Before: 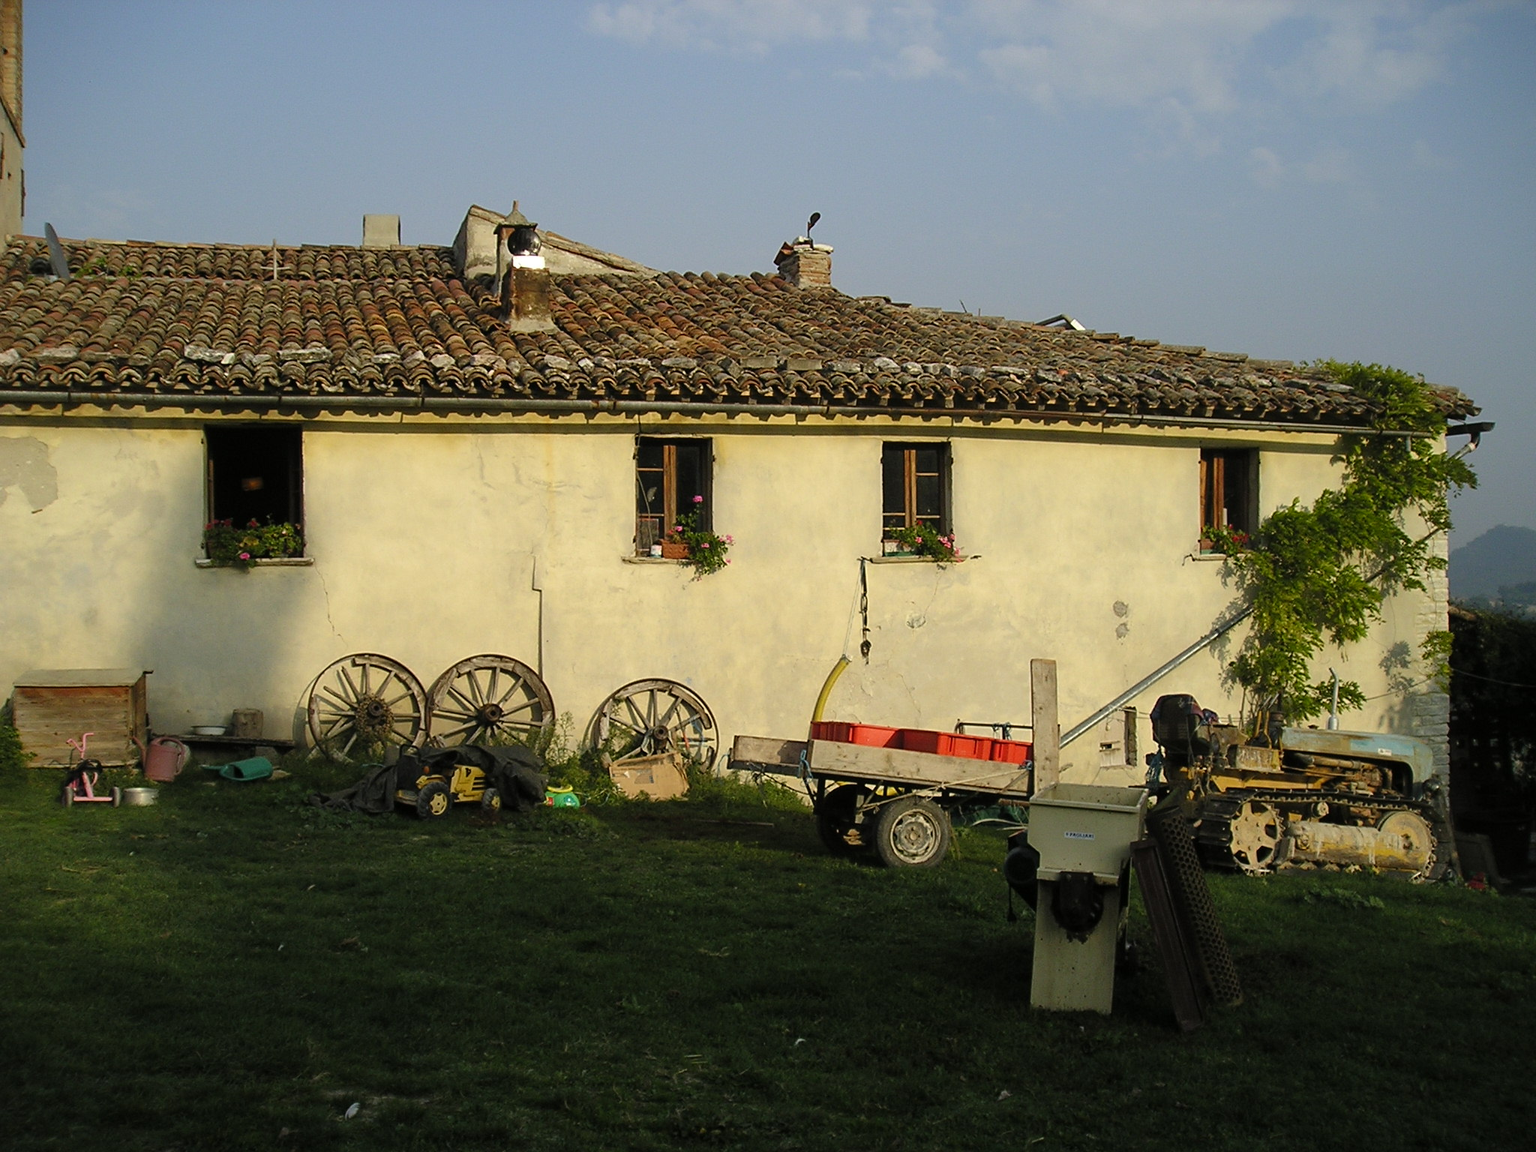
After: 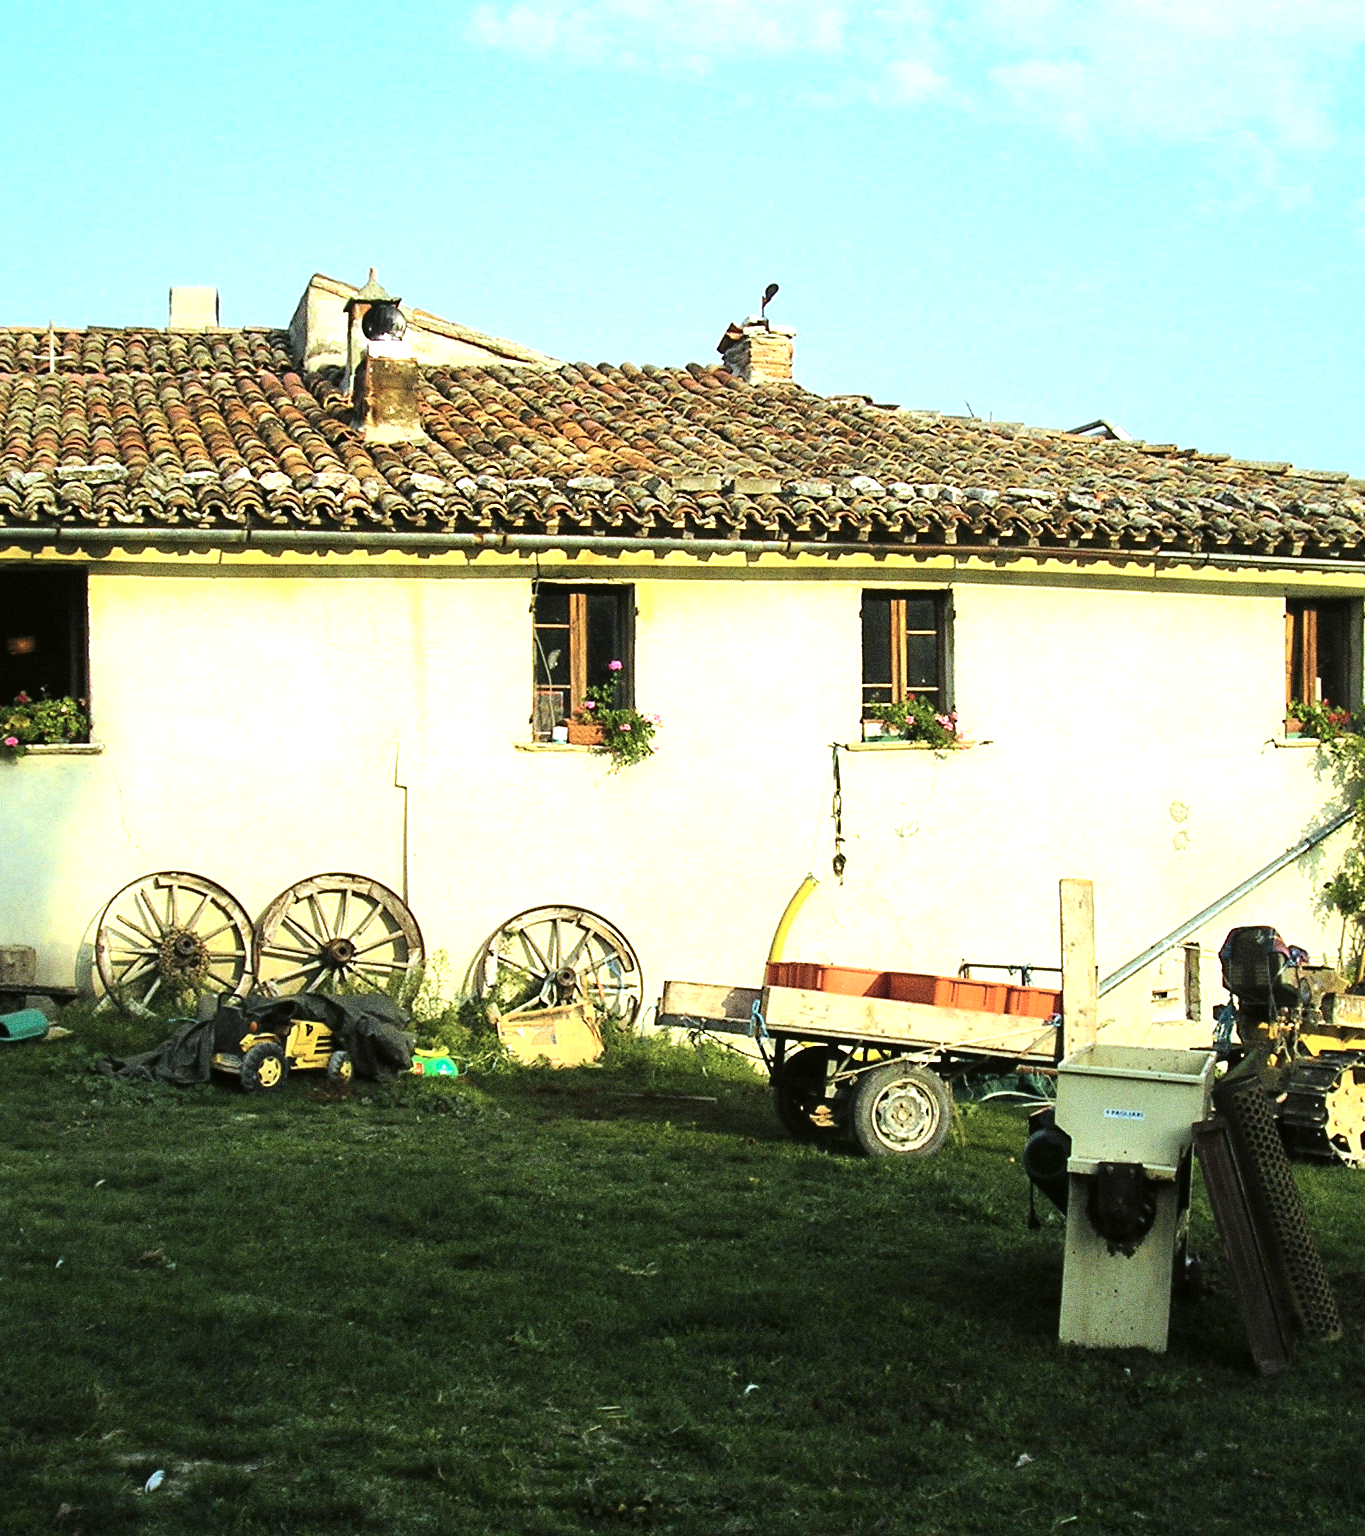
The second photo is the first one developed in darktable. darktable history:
crop: left 15.419%, right 17.914%
color balance rgb: linear chroma grading › shadows -10%, linear chroma grading › global chroma 20%, perceptual saturation grading › global saturation 15%, perceptual brilliance grading › global brilliance 30%, perceptual brilliance grading › highlights 12%, perceptual brilliance grading › mid-tones 24%, global vibrance 20%
grain: coarseness 0.09 ISO, strength 40%
base curve: curves: ch0 [(0, 0) (0.989, 0.992)], preserve colors none
tone curve: curves: ch0 [(0, 0.01) (0.052, 0.045) (0.136, 0.133) (0.29, 0.332) (0.453, 0.531) (0.676, 0.751) (0.89, 0.919) (1, 1)]; ch1 [(0, 0) (0.094, 0.081) (0.285, 0.299) (0.385, 0.403) (0.446, 0.443) (0.502, 0.5) (0.544, 0.552) (0.589, 0.612) (0.722, 0.728) (1, 1)]; ch2 [(0, 0) (0.257, 0.217) (0.43, 0.421) (0.498, 0.507) (0.531, 0.544) (0.56, 0.579) (0.625, 0.642) (1, 1)], color space Lab, independent channels, preserve colors none
exposure: exposure 0.376 EV, compensate highlight preservation false
color correction: highlights a* -12.64, highlights b* -18.1, saturation 0.7
